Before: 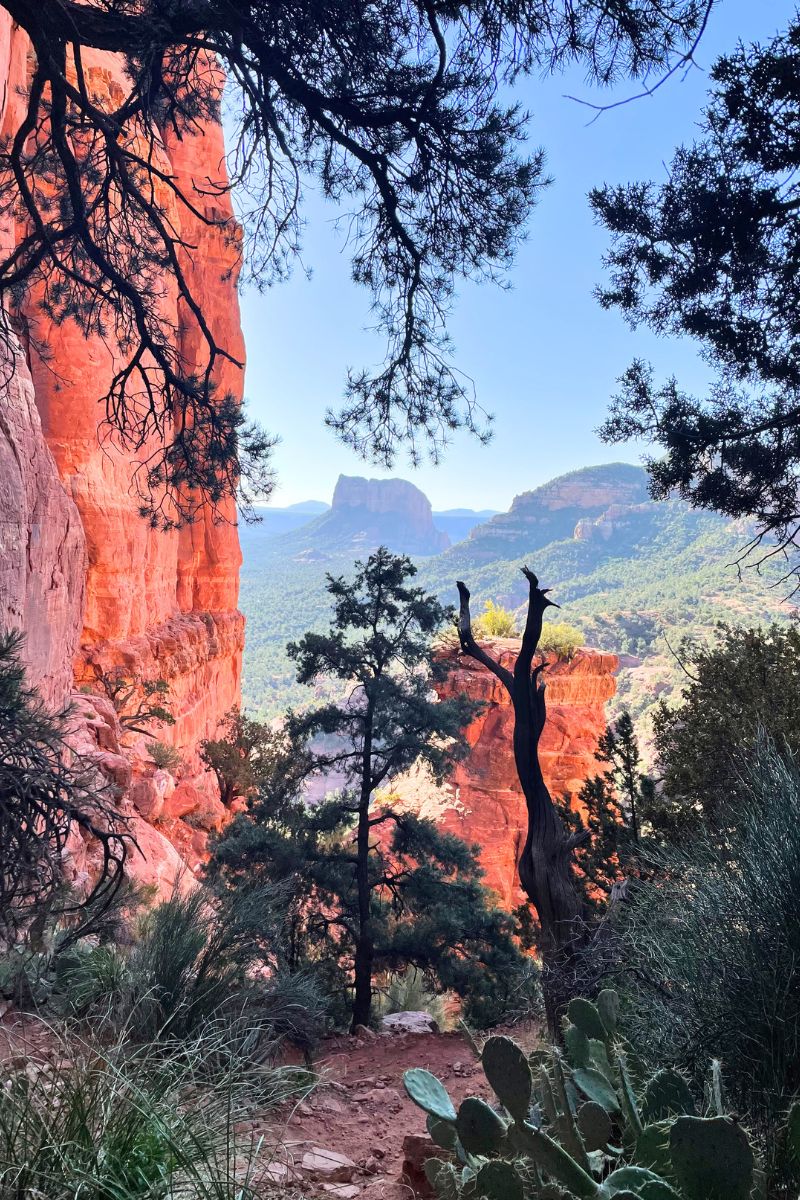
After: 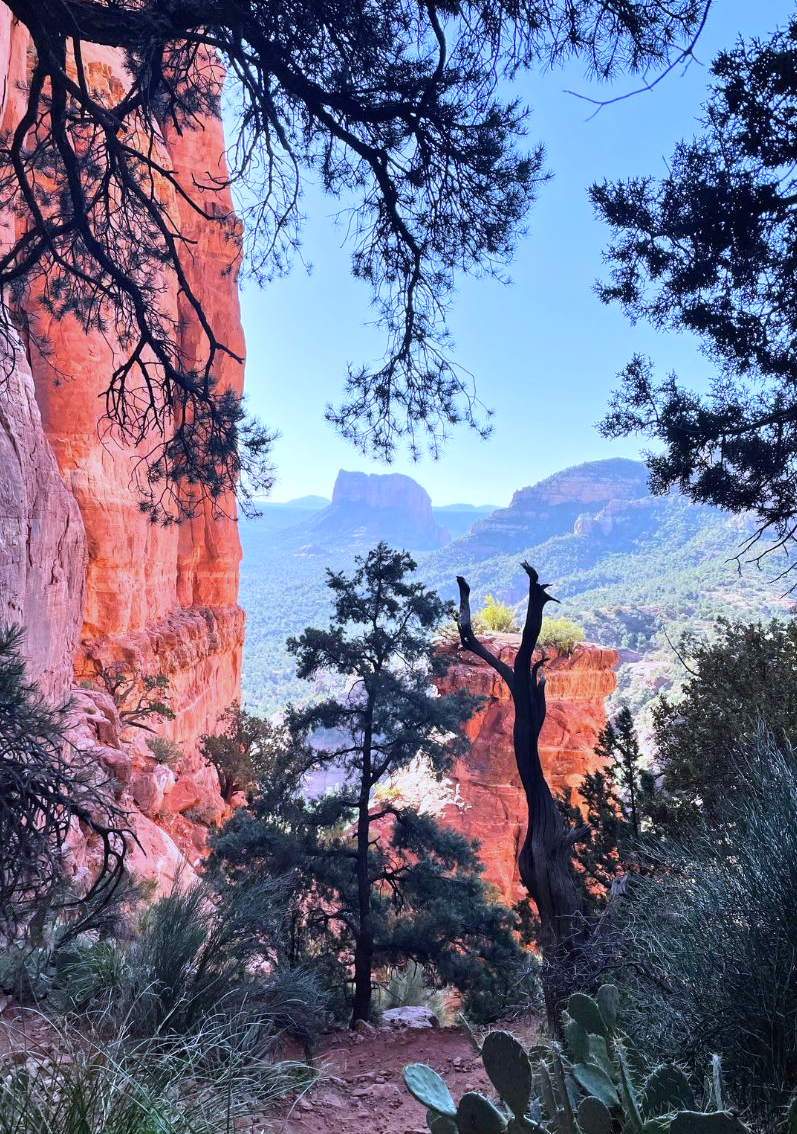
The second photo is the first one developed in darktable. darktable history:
crop: top 0.448%, right 0.264%, bottom 5.045%
white balance: red 0.948, green 1.02, blue 1.176
